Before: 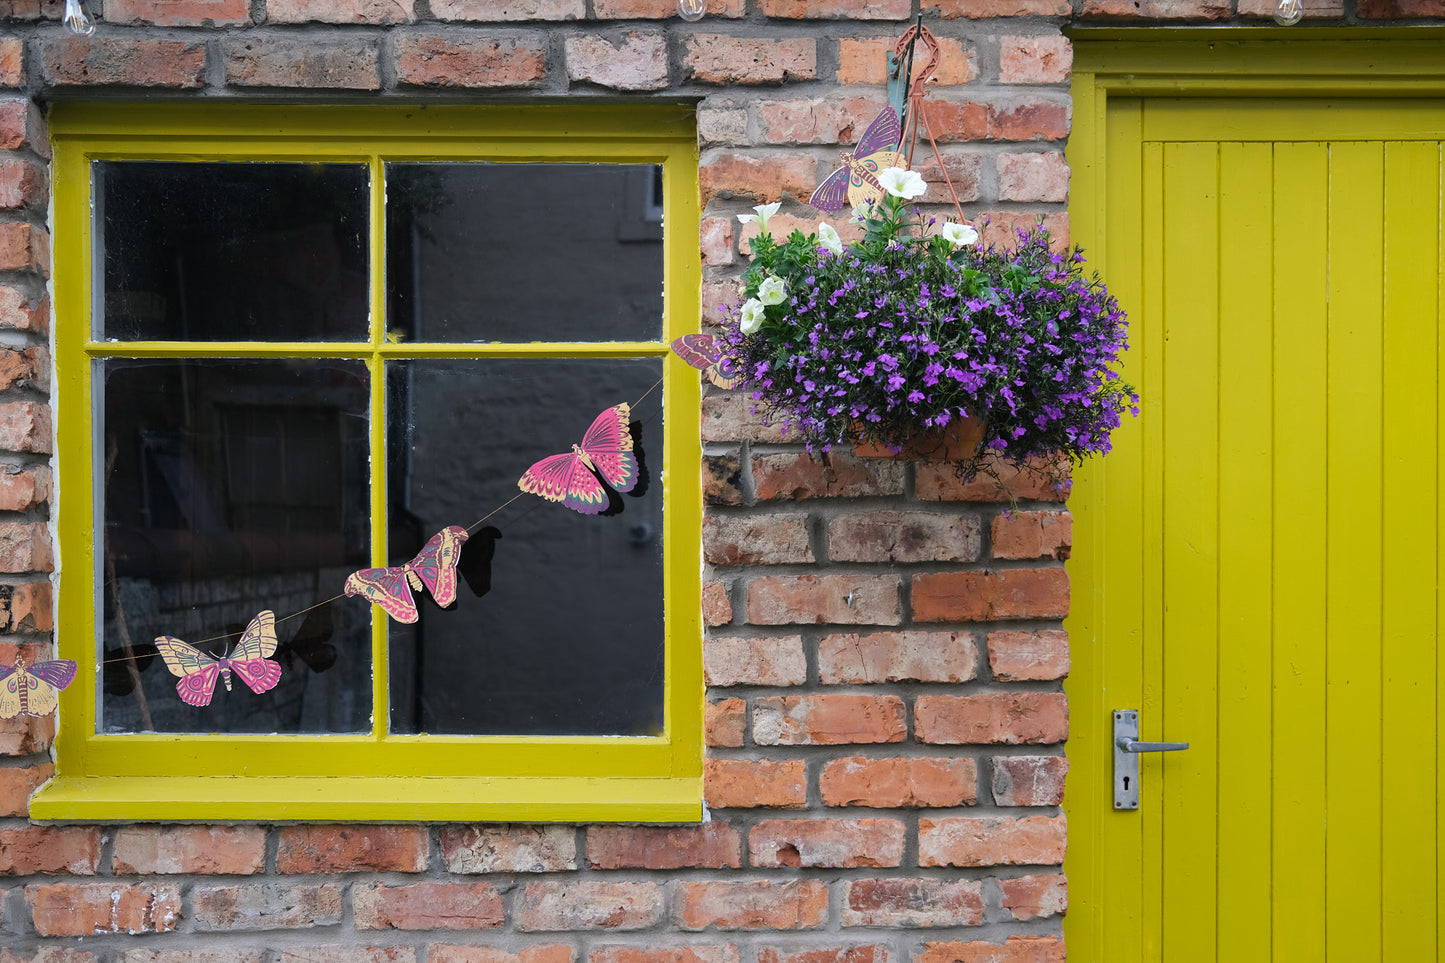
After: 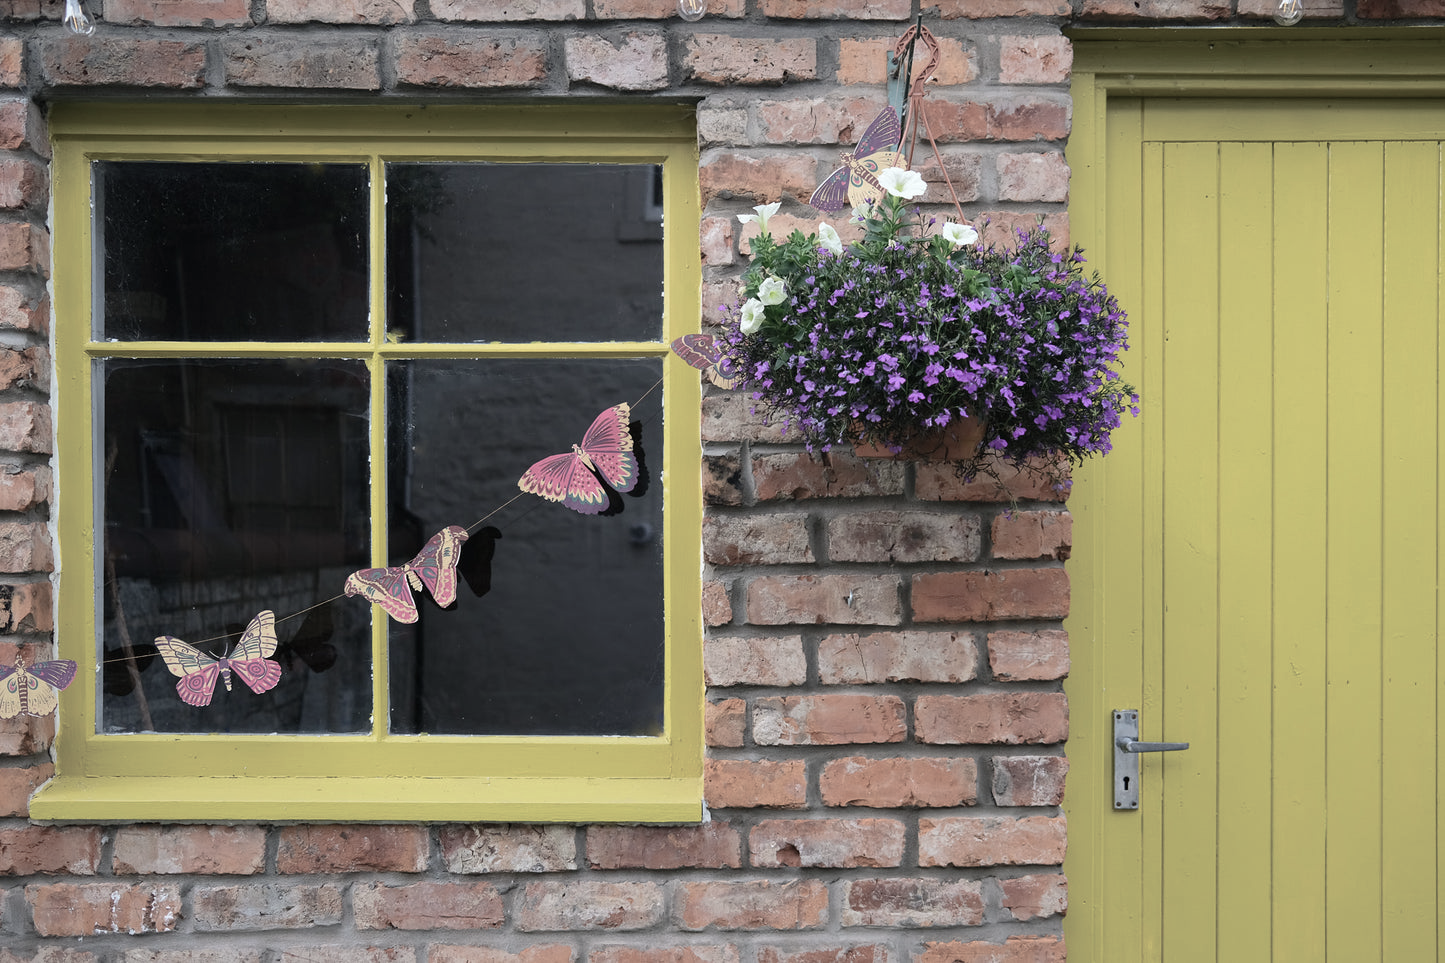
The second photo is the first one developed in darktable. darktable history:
color balance rgb: power › hue 170.56°, linear chroma grading › global chroma 14.626%, perceptual saturation grading › global saturation -28.44%, perceptual saturation grading › highlights -20.157%, perceptual saturation grading › mid-tones -23.819%, perceptual saturation grading › shadows -23.456%, global vibrance 20%
